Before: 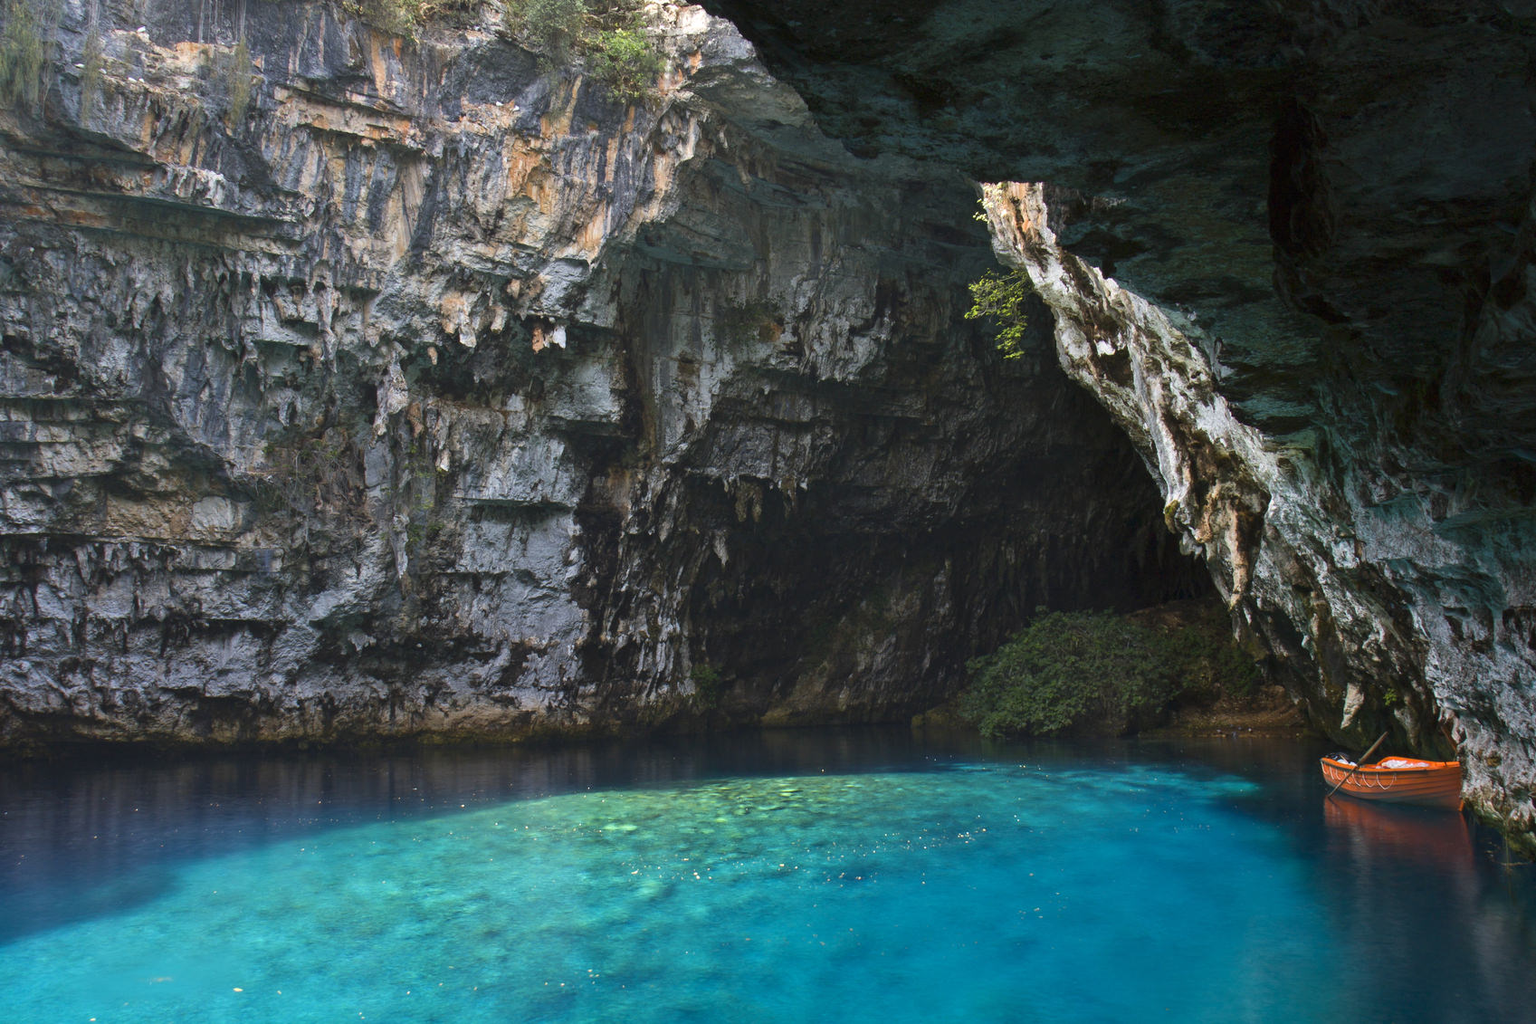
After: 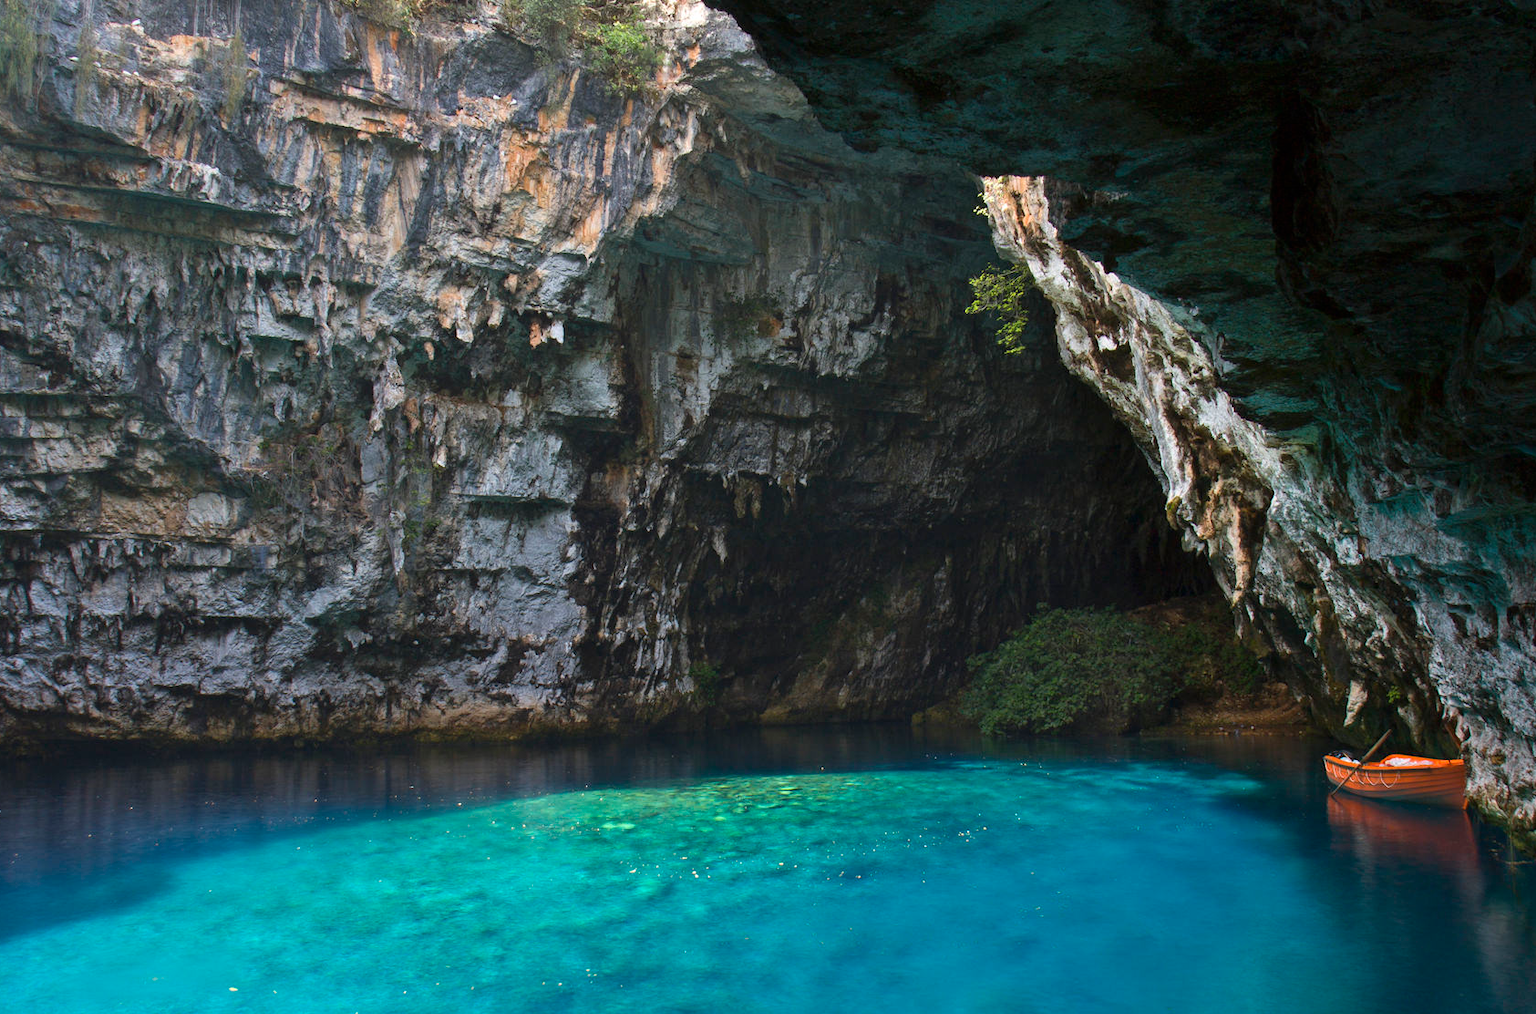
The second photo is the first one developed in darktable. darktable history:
crop: left 0.442%, top 0.741%, right 0.211%, bottom 0.851%
